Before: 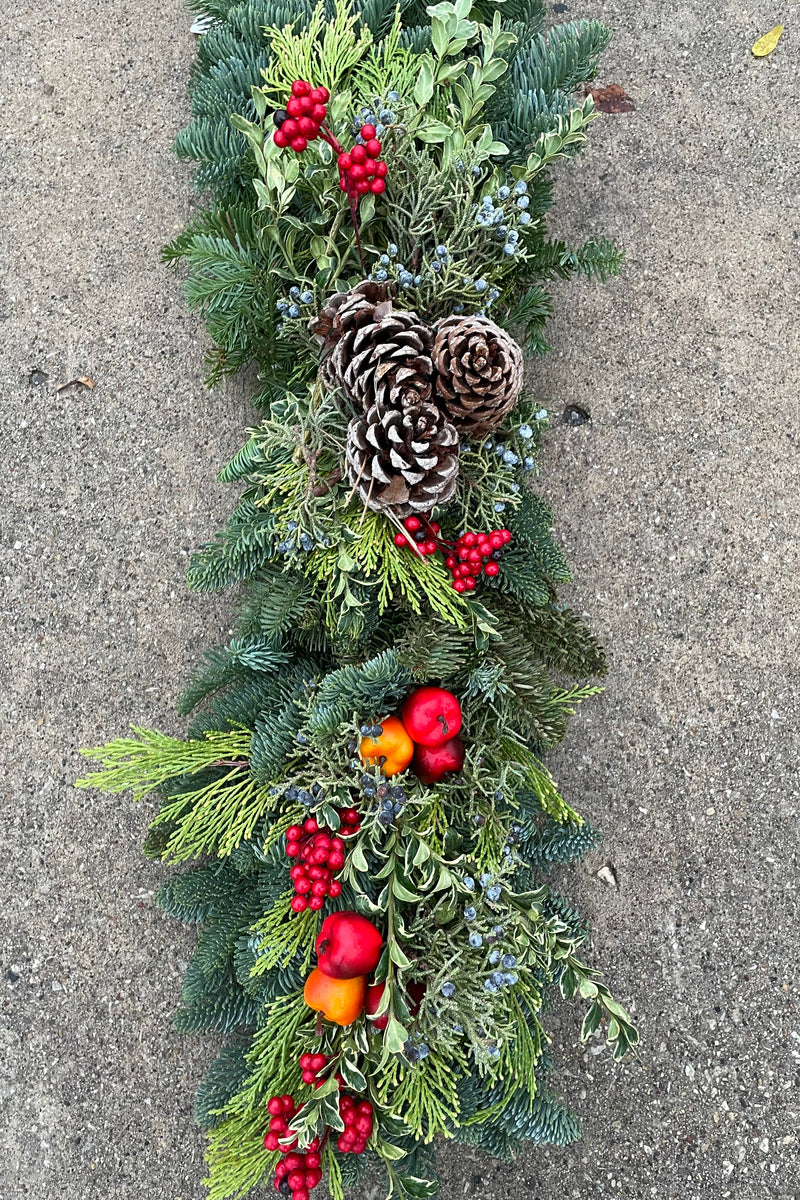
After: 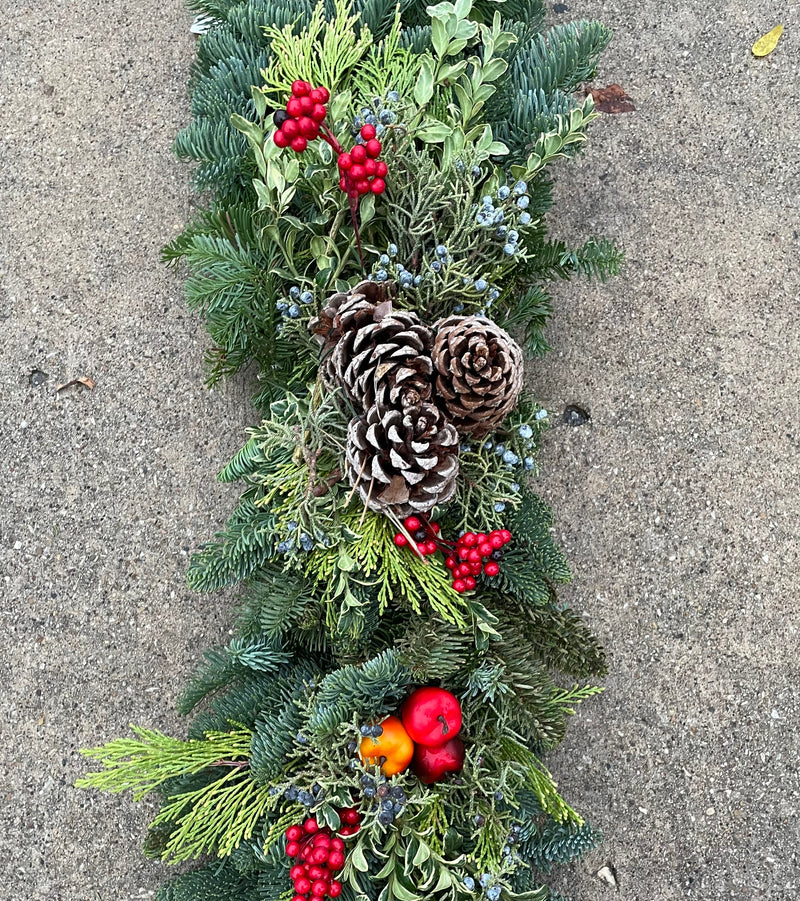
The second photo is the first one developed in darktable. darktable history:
crop: bottom 24.882%
